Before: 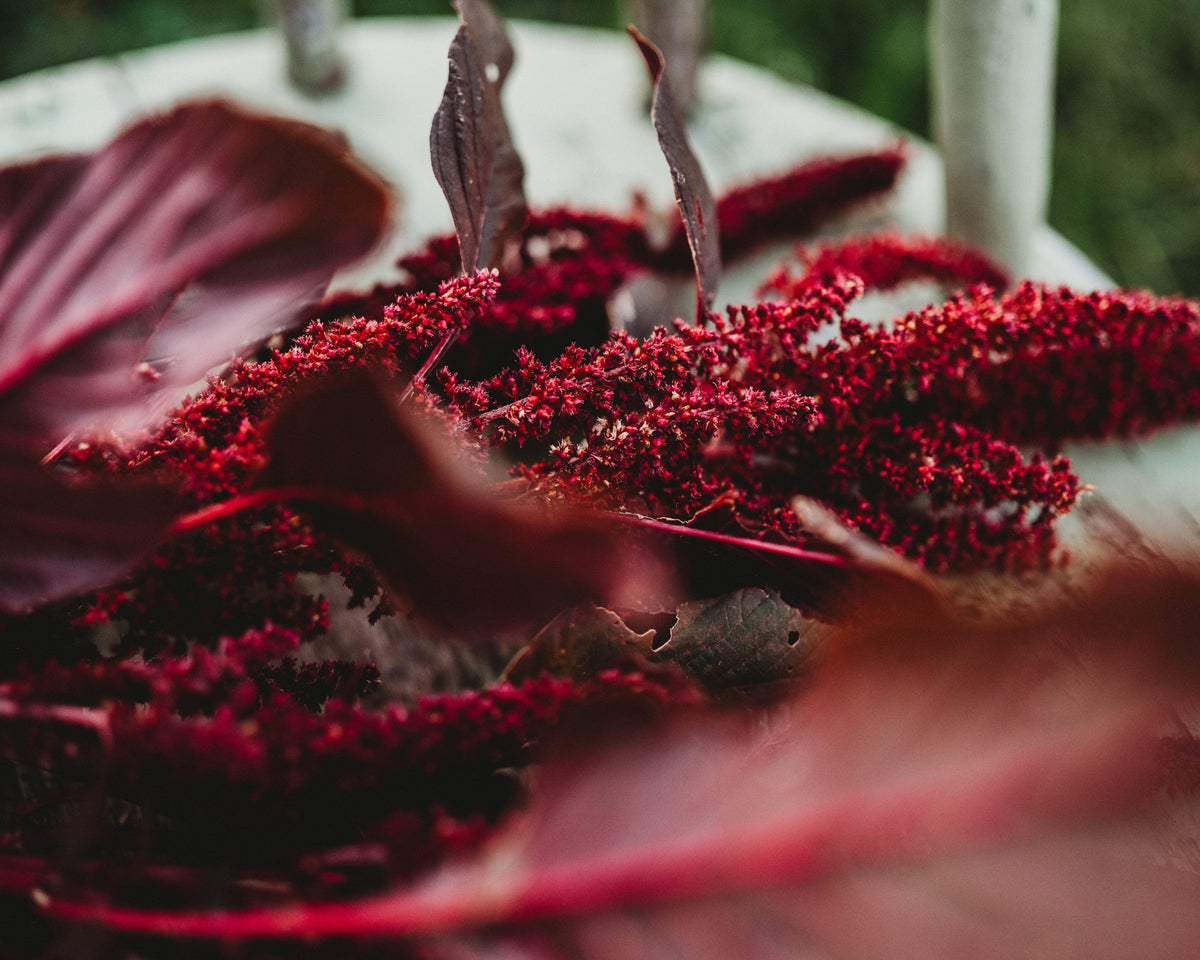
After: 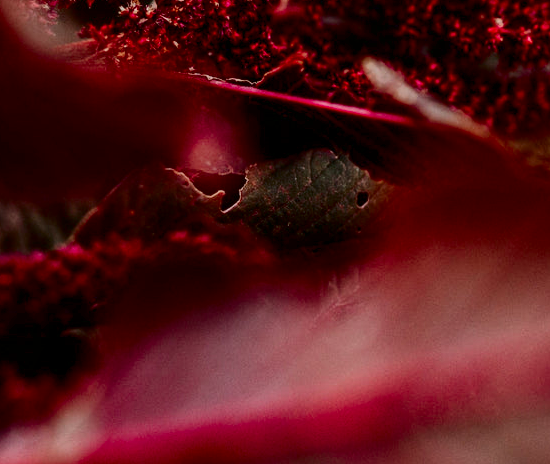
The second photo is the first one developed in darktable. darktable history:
crop: left 35.976%, top 45.819%, right 18.162%, bottom 5.807%
local contrast: highlights 100%, shadows 100%, detail 120%, midtone range 0.2
shadows and highlights: shadows 40, highlights -60
contrast brightness saturation: contrast 0.24, brightness -0.24, saturation 0.14
